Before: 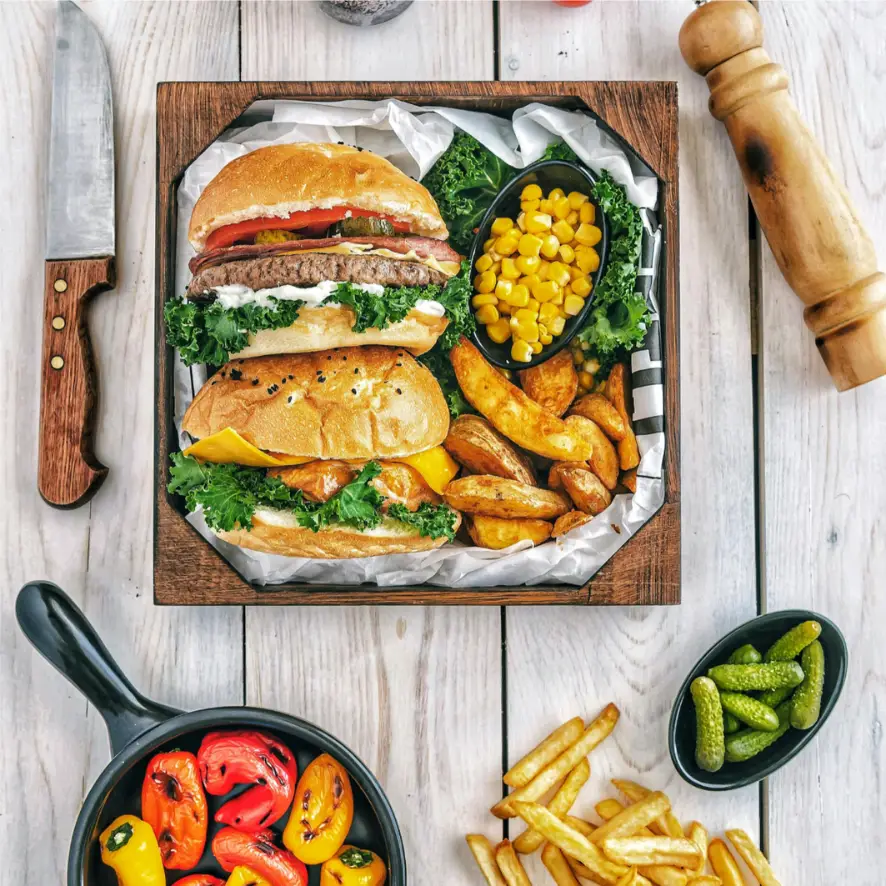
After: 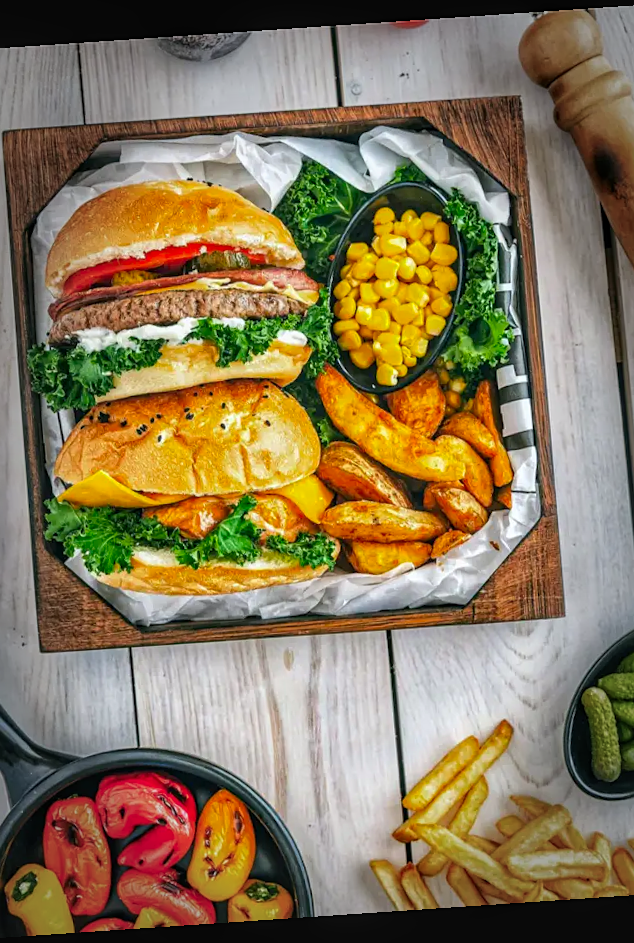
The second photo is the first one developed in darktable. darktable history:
rotate and perspective: rotation -4.2°, shear 0.006, automatic cropping off
local contrast: detail 115%
white balance: red 0.986, blue 1.01
vignetting: fall-off start 66.7%, fall-off radius 39.74%, brightness -0.576, saturation -0.258, automatic ratio true, width/height ratio 0.671, dithering 16-bit output
color correction: saturation 1.32
crop: left 16.899%, right 16.556%
sharpen: amount 0.2
